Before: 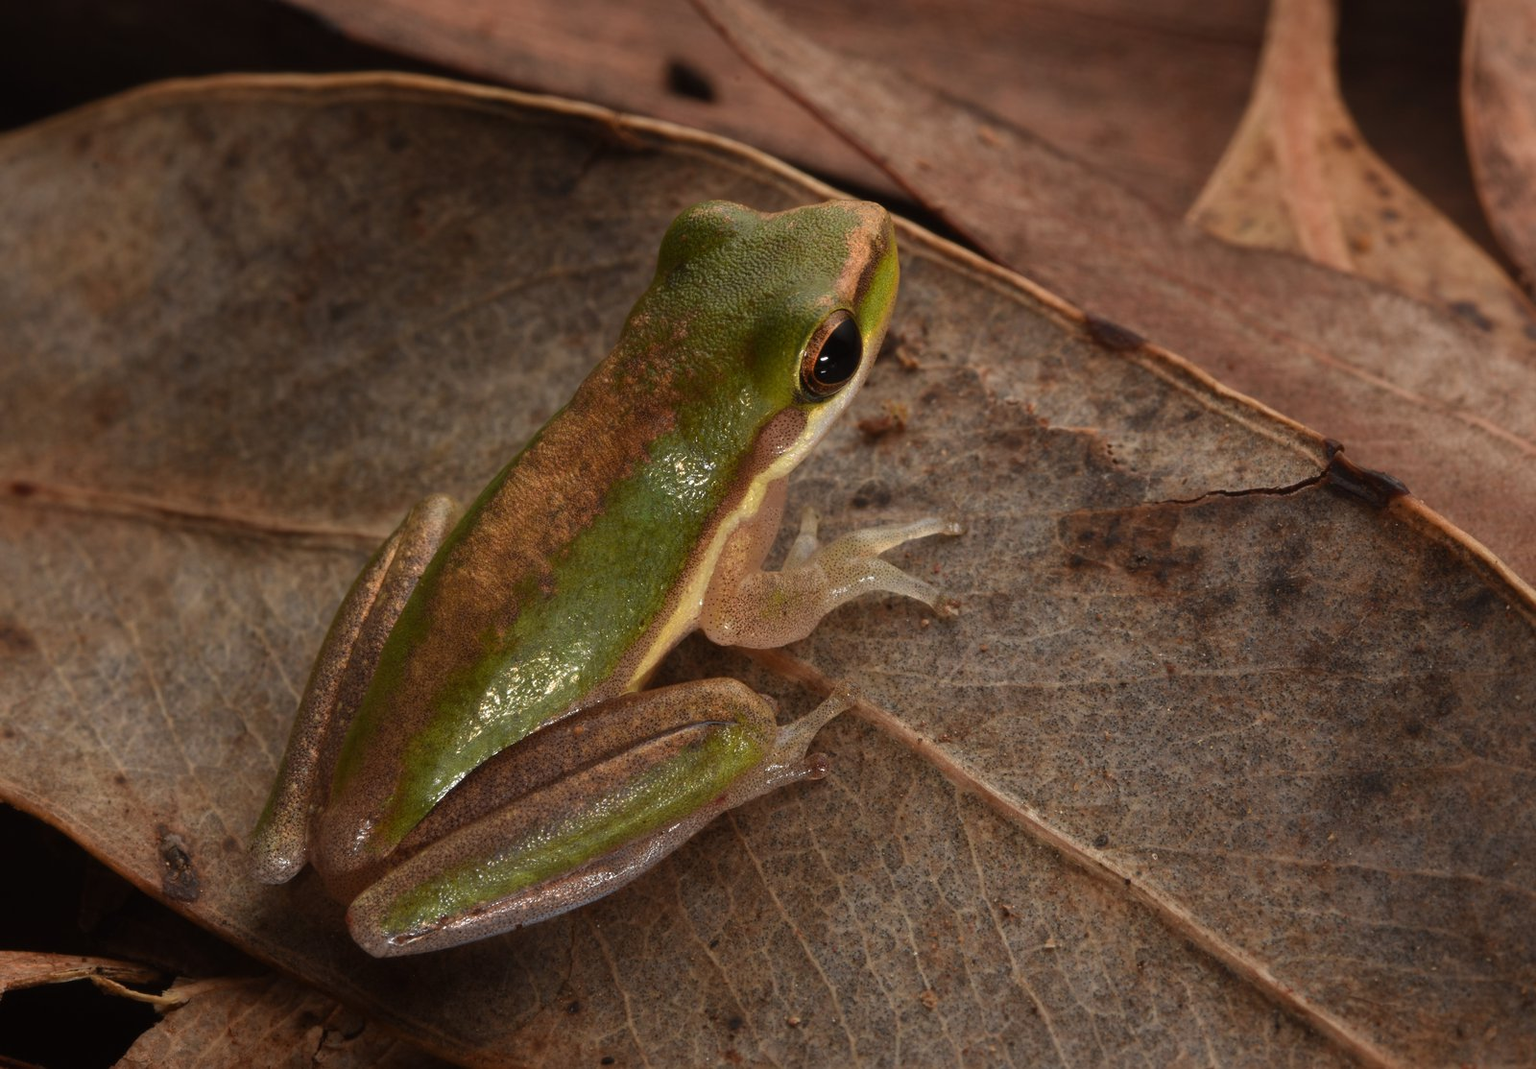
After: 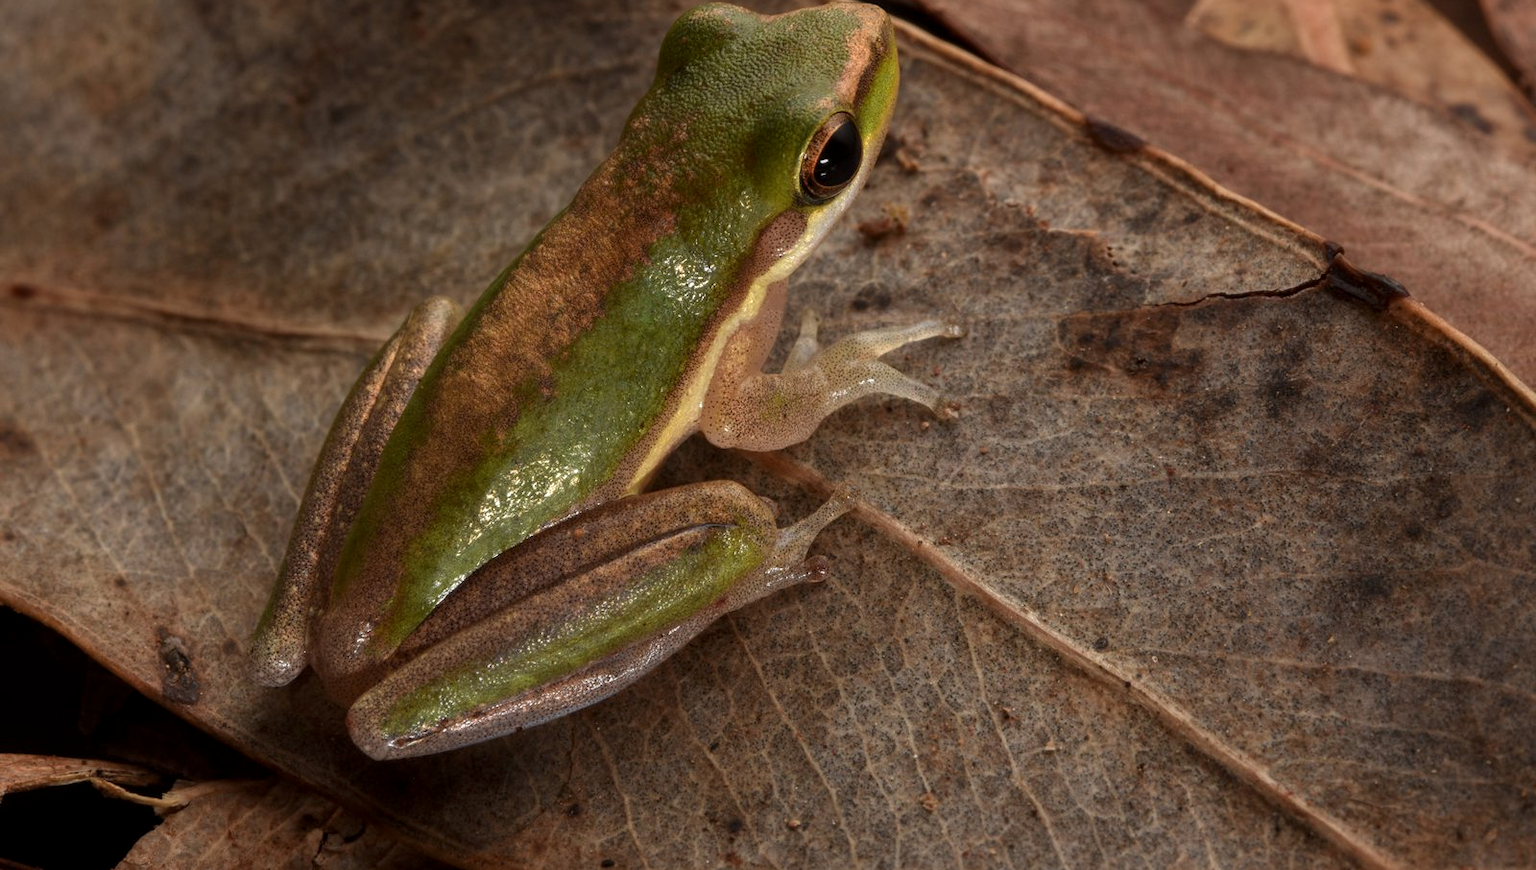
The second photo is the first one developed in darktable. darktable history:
local contrast: on, module defaults
crop and rotate: top 18.507%
